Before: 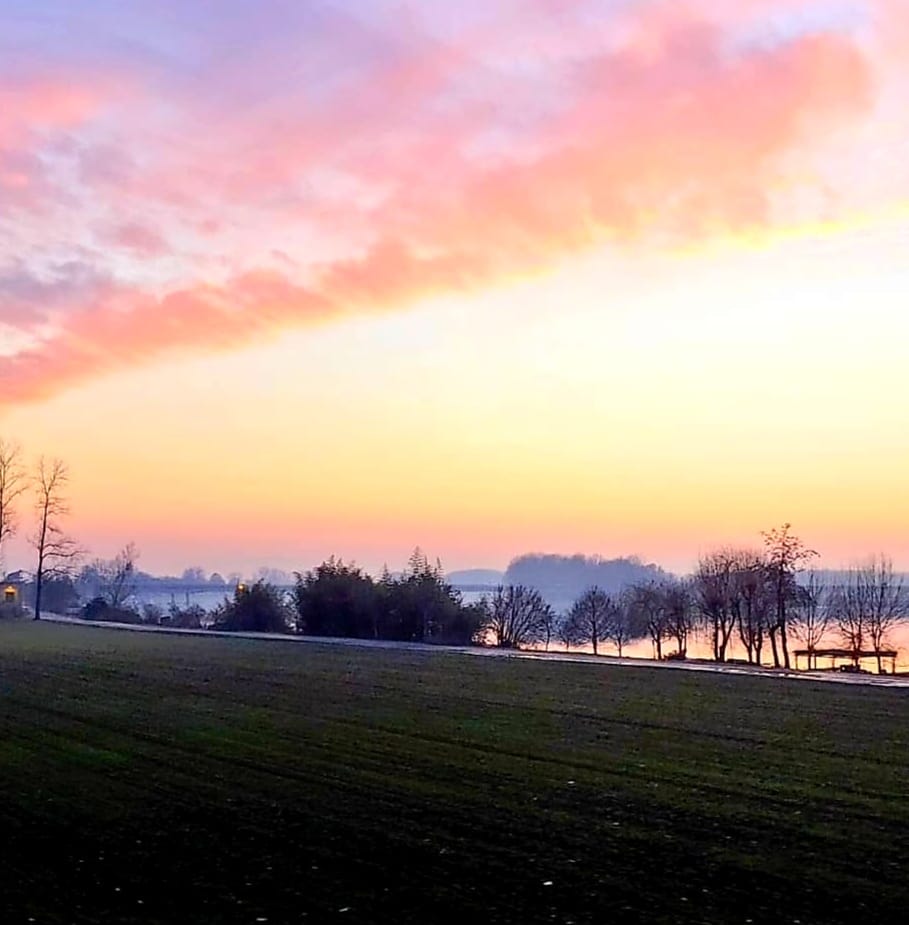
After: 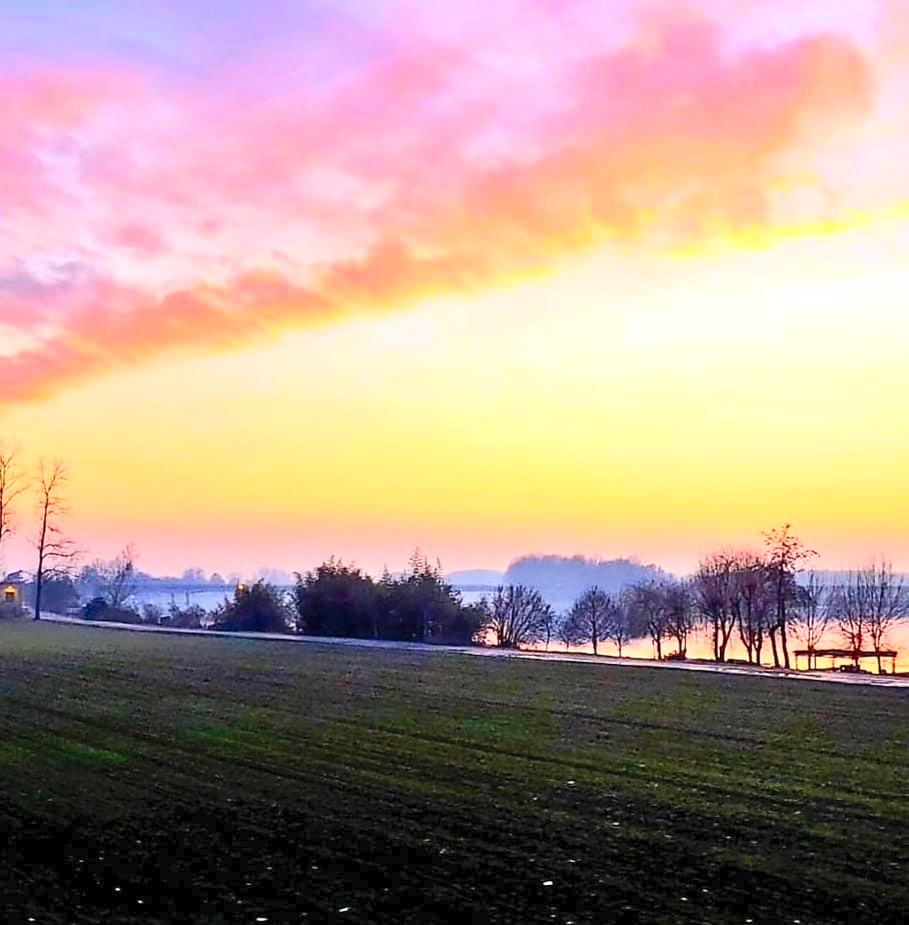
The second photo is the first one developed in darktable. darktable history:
shadows and highlights: soften with gaussian
contrast brightness saturation: contrast 0.24, brightness 0.26, saturation 0.39
